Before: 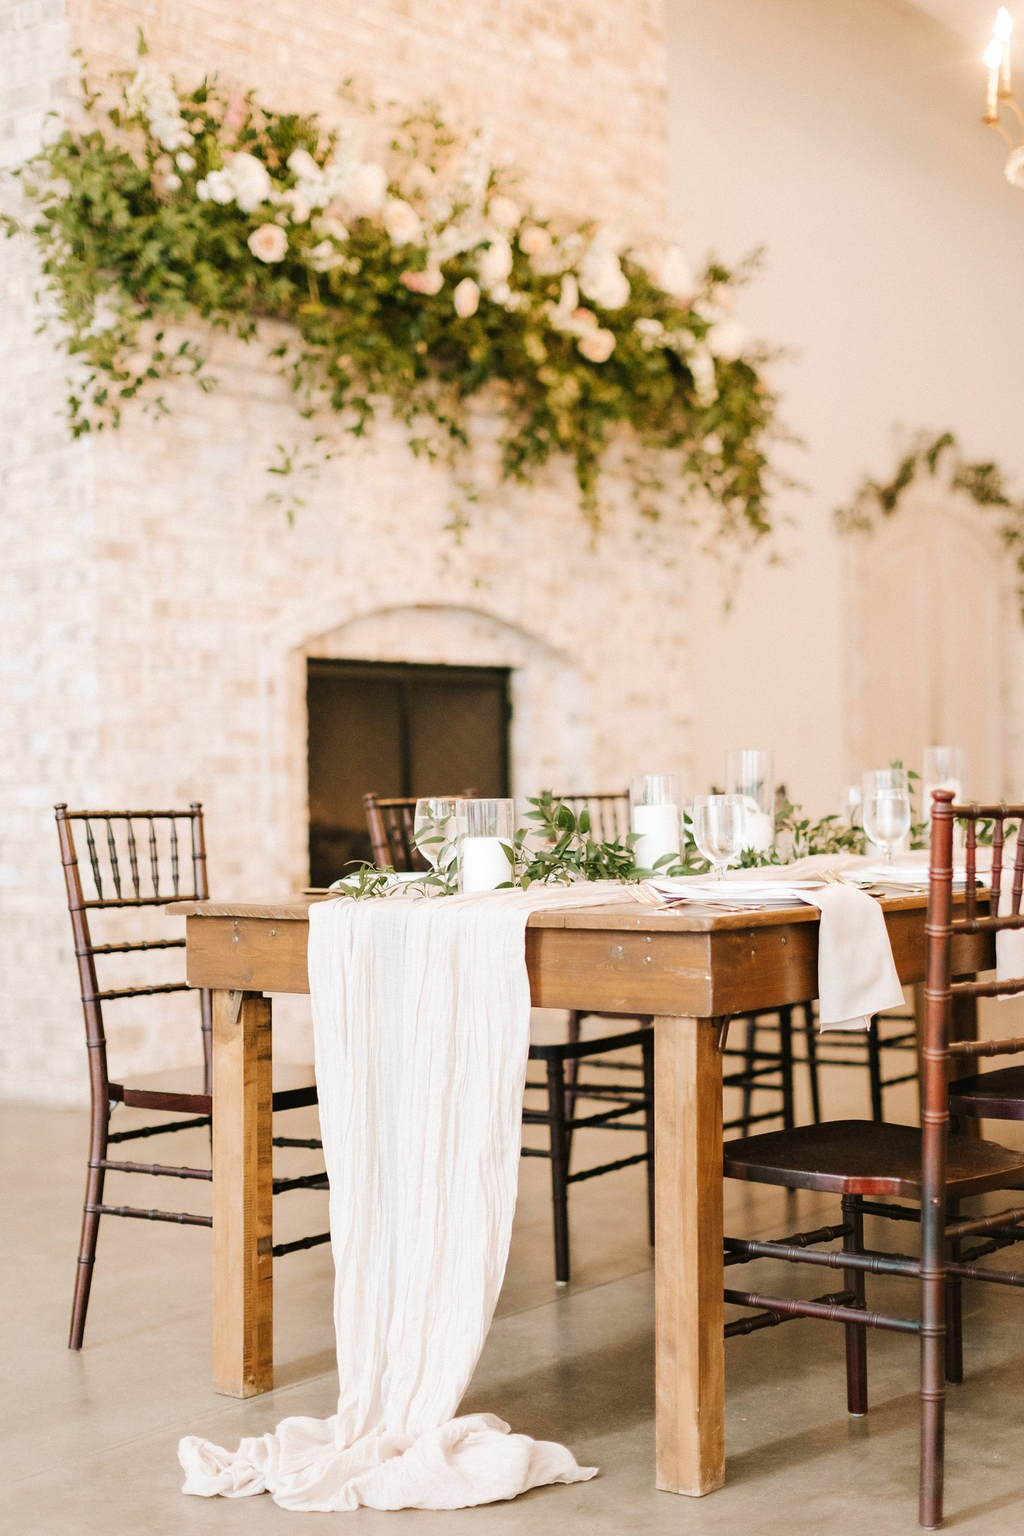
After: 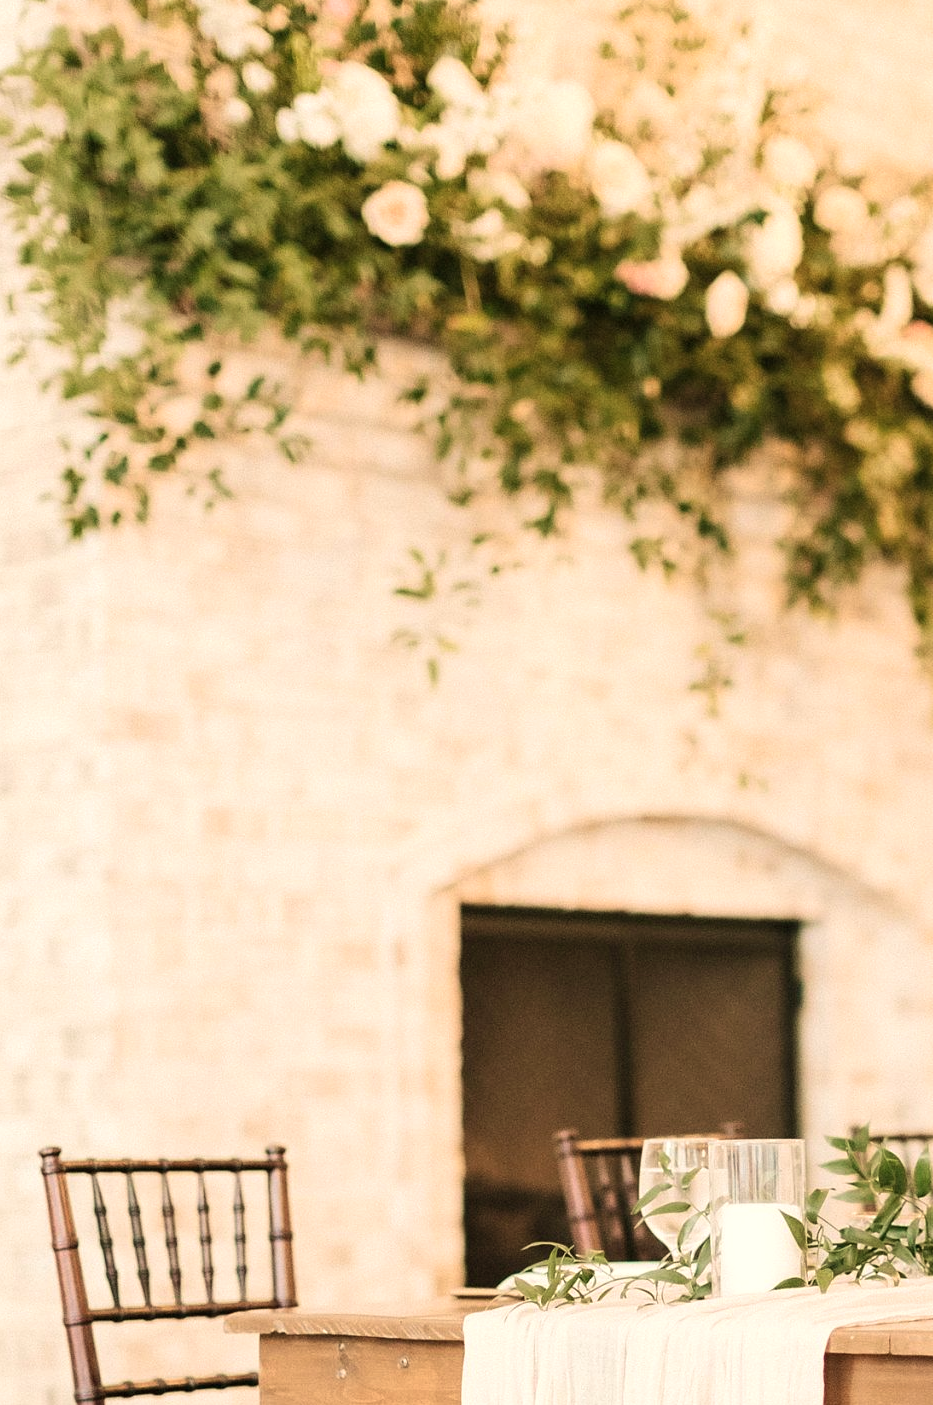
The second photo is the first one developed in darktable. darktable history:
white balance: red 1.045, blue 0.932
color zones: curves: ch0 [(0, 0.558) (0.143, 0.559) (0.286, 0.529) (0.429, 0.505) (0.571, 0.5) (0.714, 0.5) (0.857, 0.5) (1, 0.558)]; ch1 [(0, 0.469) (0.01, 0.469) (0.12, 0.446) (0.248, 0.469) (0.5, 0.5) (0.748, 0.5) (0.99, 0.469) (1, 0.469)]
velvia: on, module defaults
crop and rotate: left 3.047%, top 7.509%, right 42.236%, bottom 37.598%
